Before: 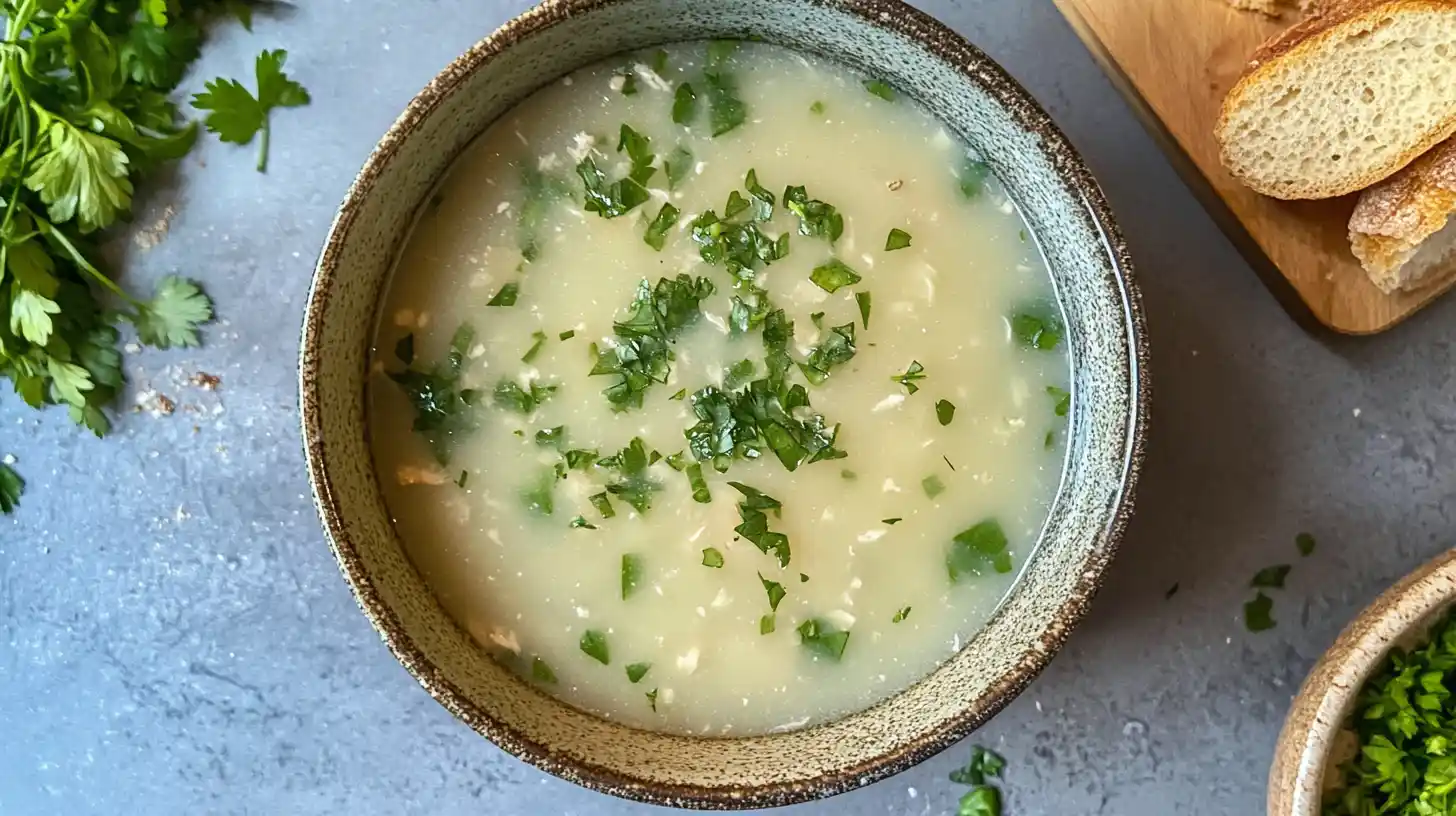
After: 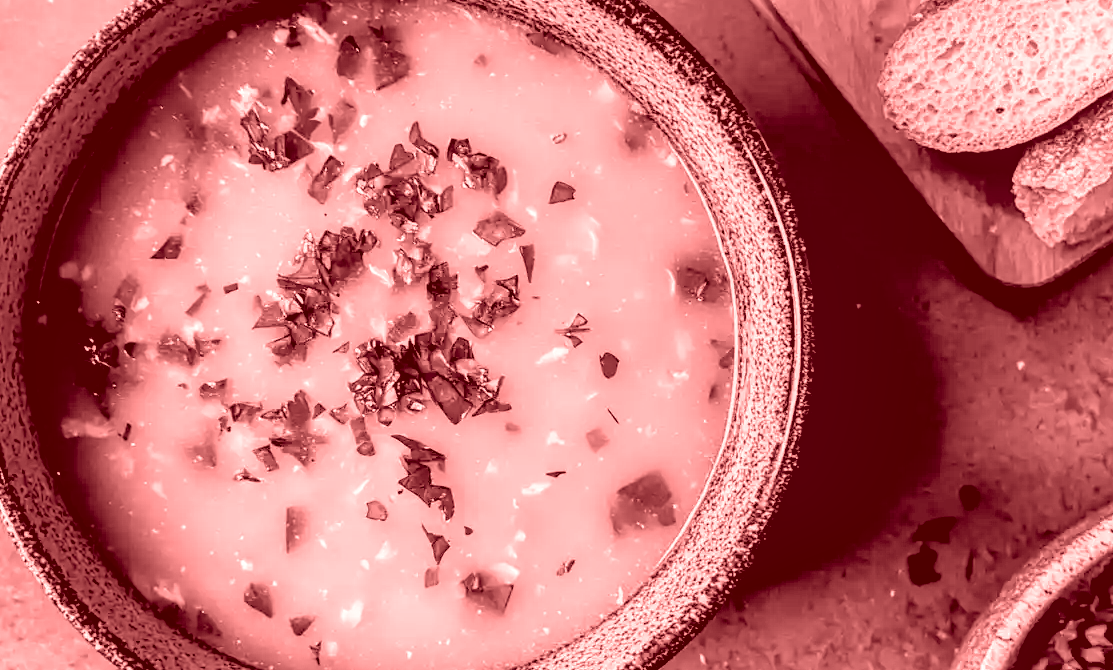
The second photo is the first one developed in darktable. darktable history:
local contrast: detail 130%
crop: left 23.095%, top 5.827%, bottom 11.854%
colorize: saturation 60%, source mix 100%
exposure: black level correction 0.046, exposure -0.228 EV, compensate highlight preservation false
color balance rgb: linear chroma grading › global chroma 10%, perceptual saturation grading › global saturation 30%, global vibrance 10%
